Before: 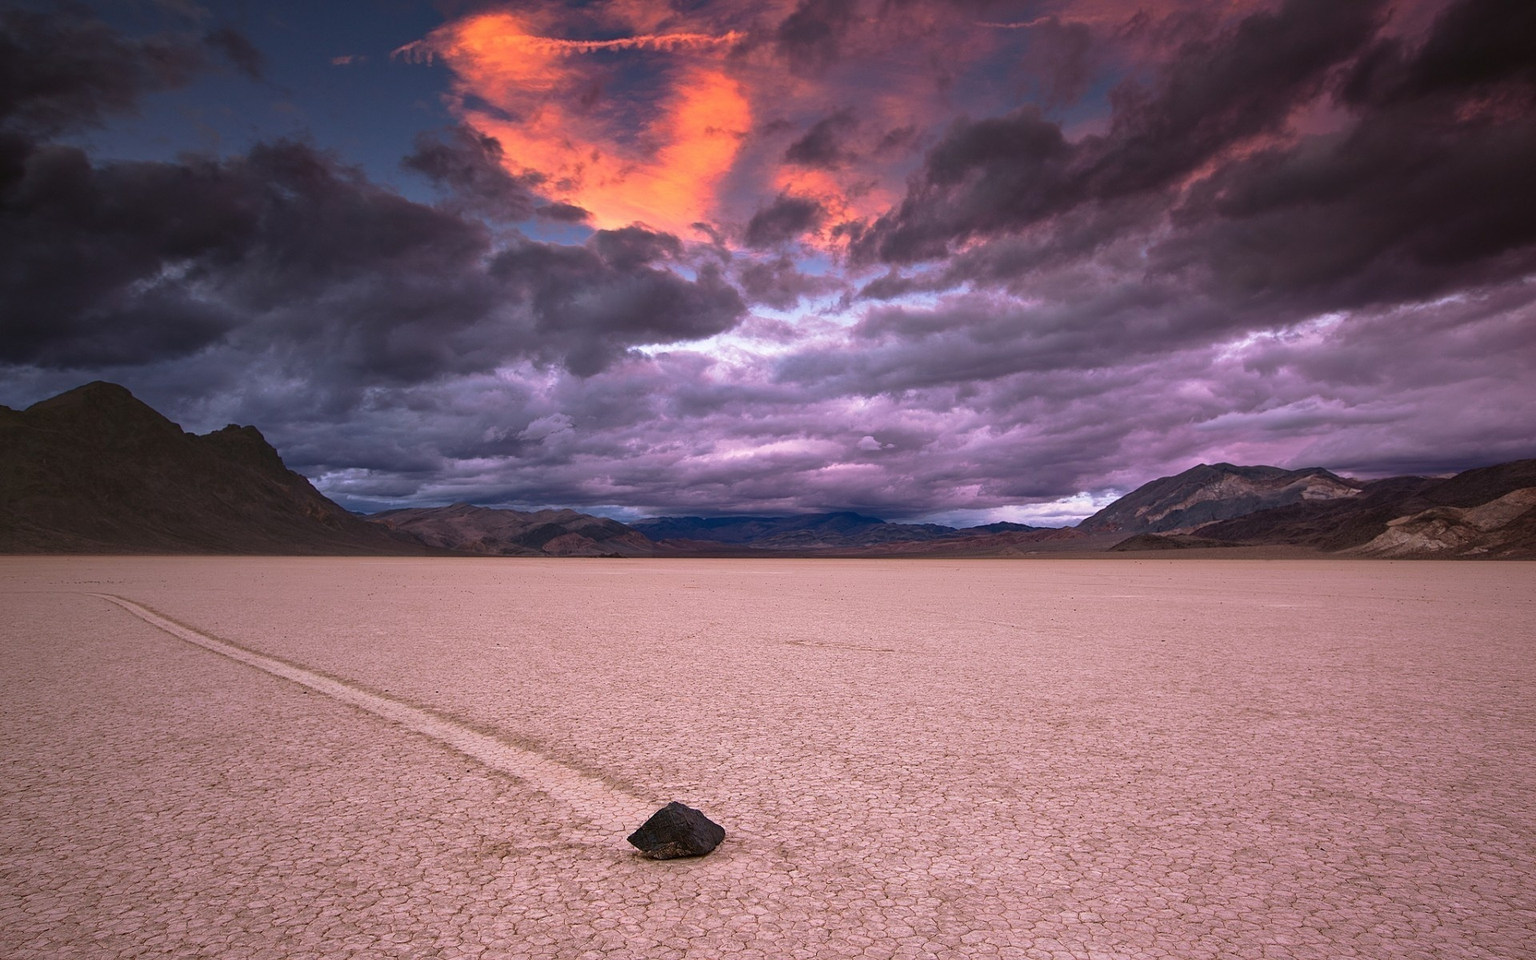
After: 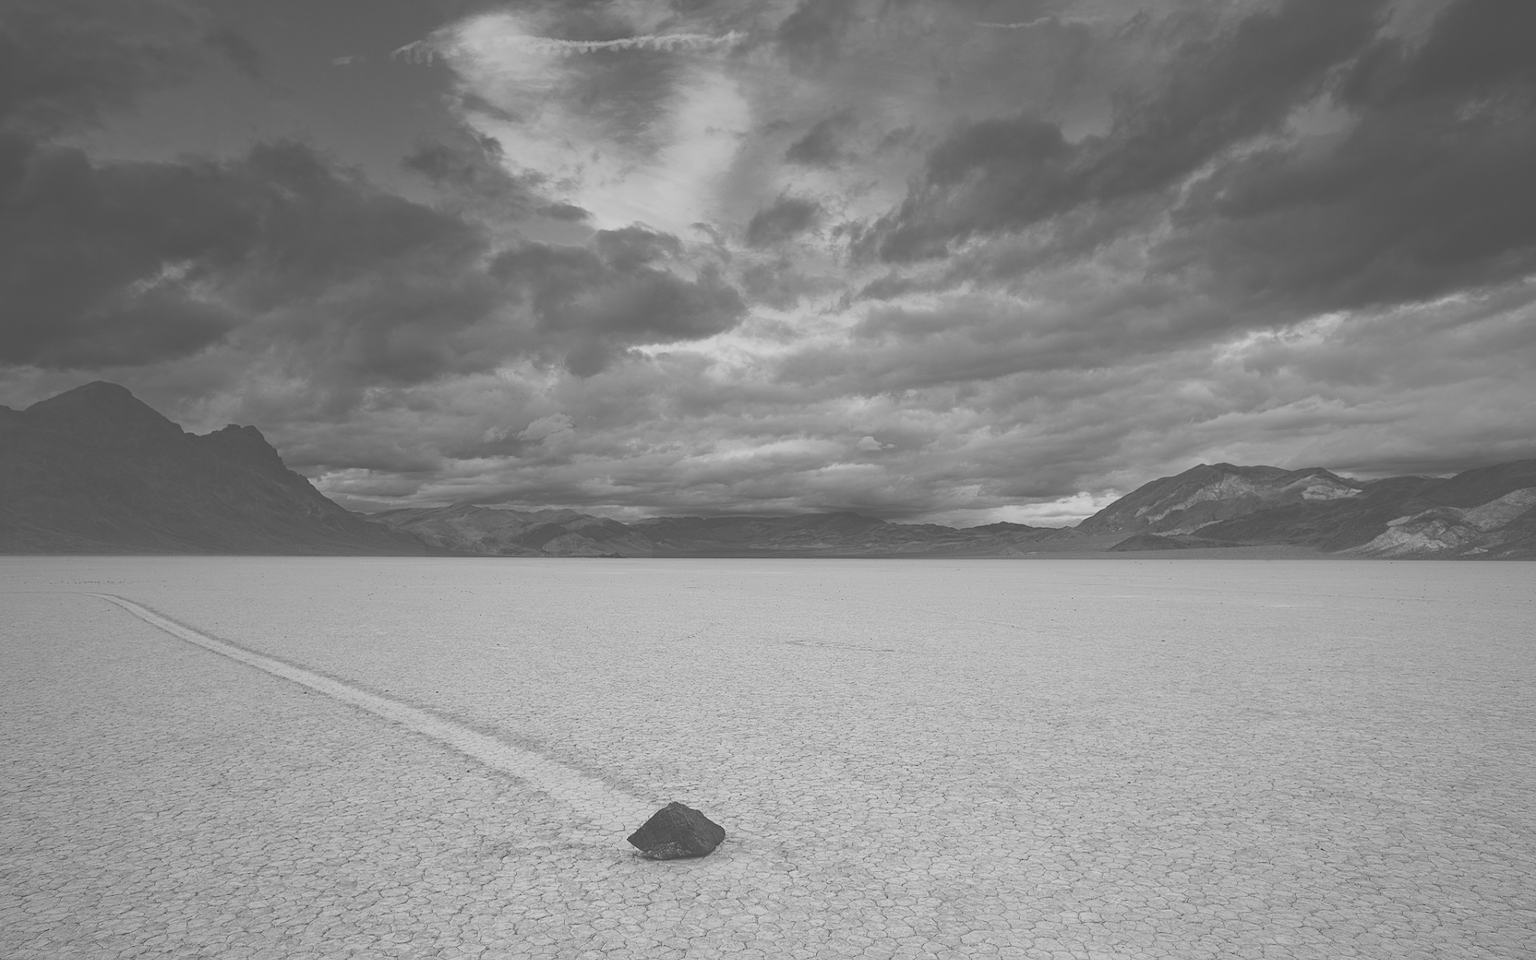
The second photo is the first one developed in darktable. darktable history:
monochrome: a 26.22, b 42.67, size 0.8
tone equalizer: -8 EV -0.417 EV, -7 EV -0.389 EV, -6 EV -0.333 EV, -5 EV -0.222 EV, -3 EV 0.222 EV, -2 EV 0.333 EV, -1 EV 0.389 EV, +0 EV 0.417 EV, edges refinement/feathering 500, mask exposure compensation -1.57 EV, preserve details no
exposure: black level correction -0.071, exposure 0.5 EV, compensate highlight preservation false
filmic rgb: black relative exposure -6.68 EV, white relative exposure 4.56 EV, hardness 3.25
